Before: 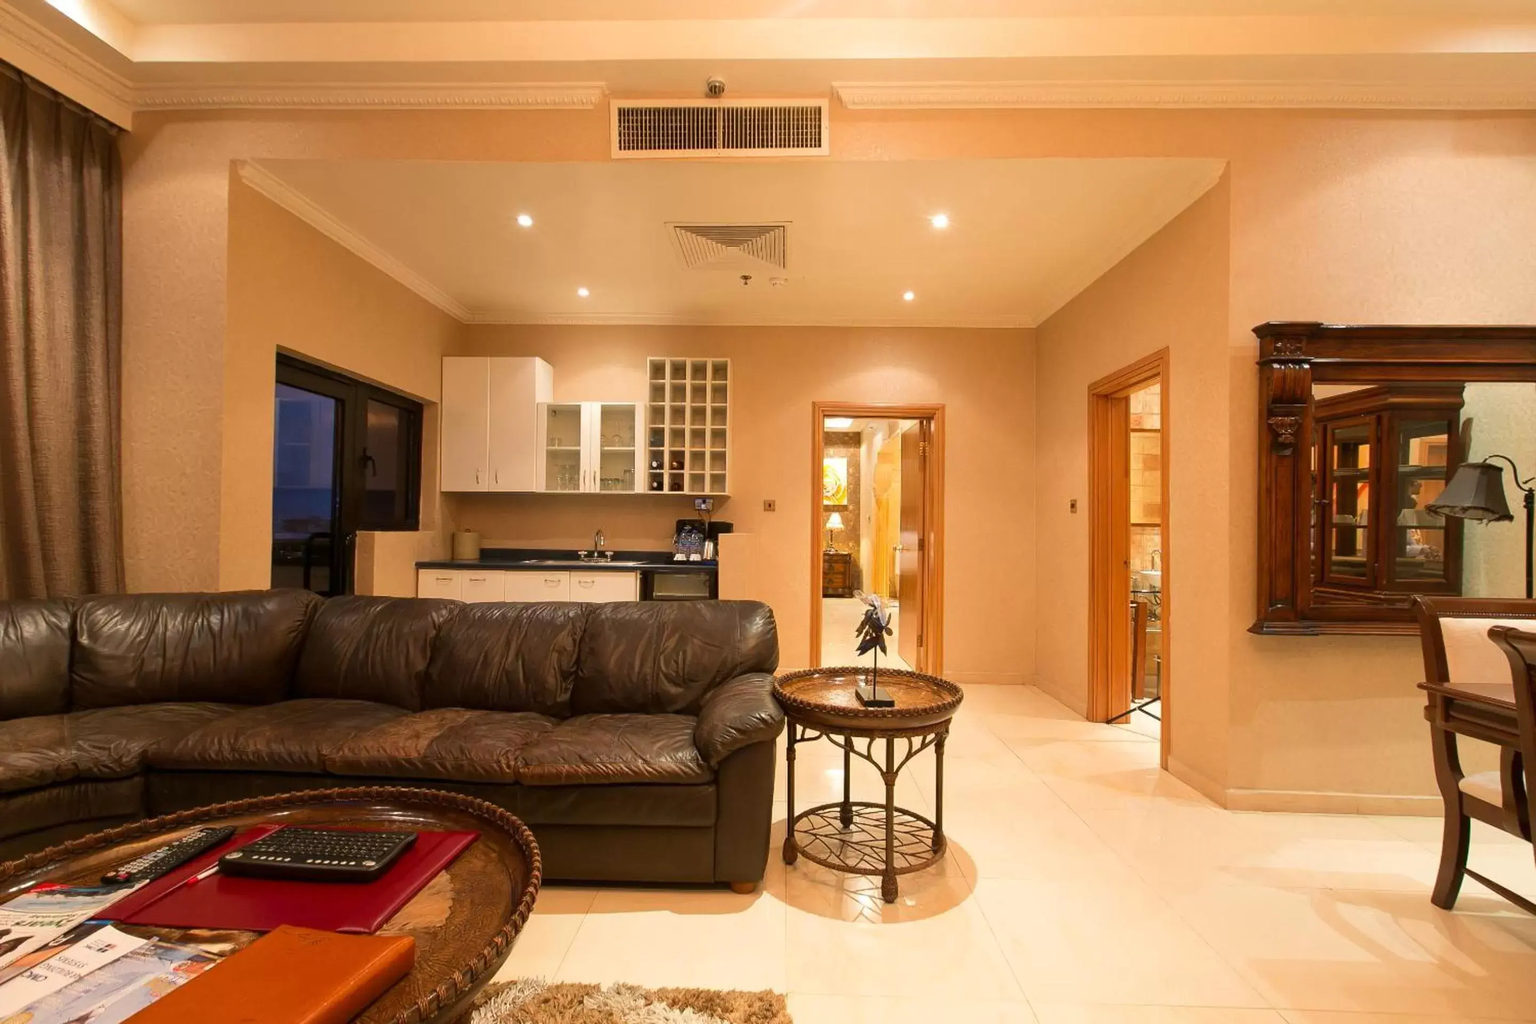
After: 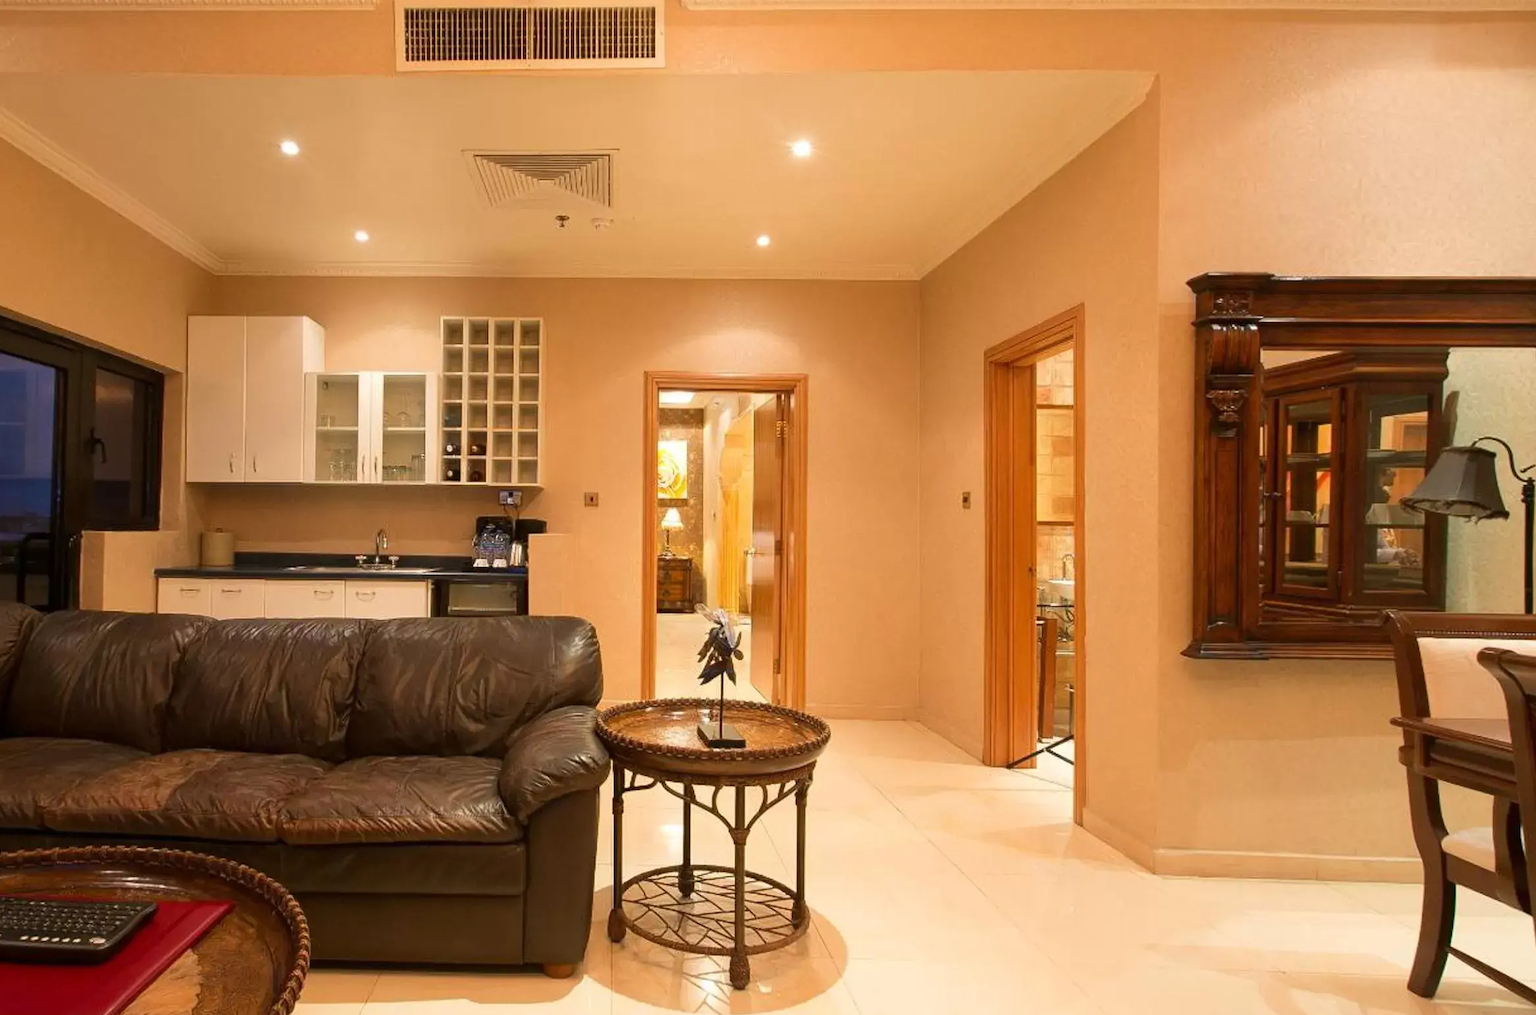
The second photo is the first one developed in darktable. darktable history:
crop: left 18.895%, top 9.847%, right 0%, bottom 9.779%
